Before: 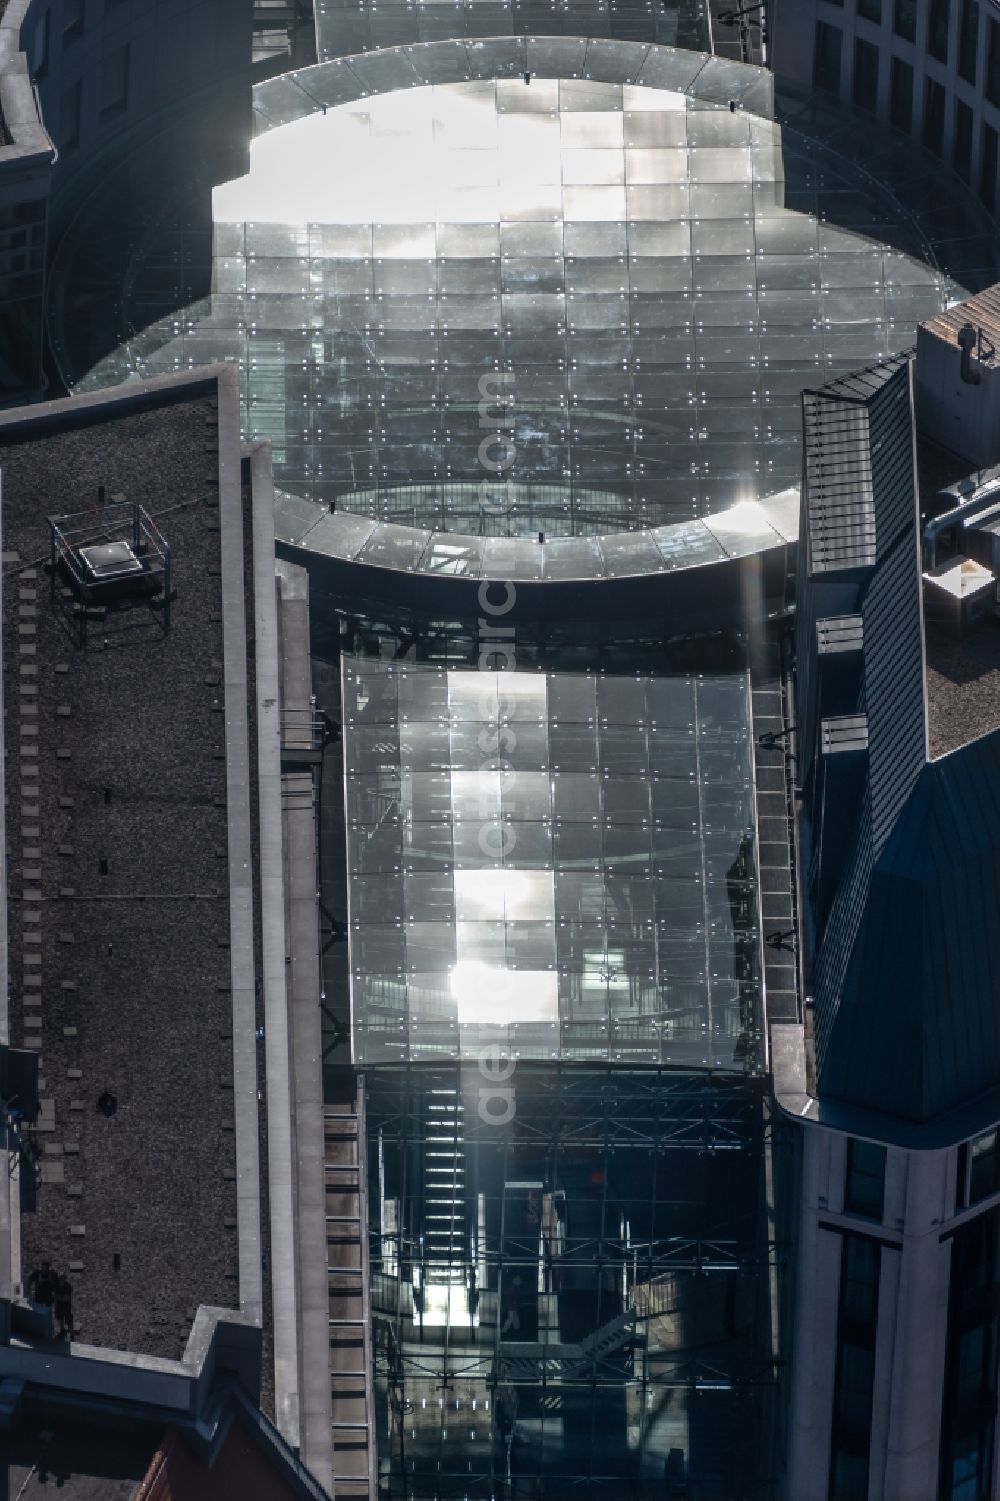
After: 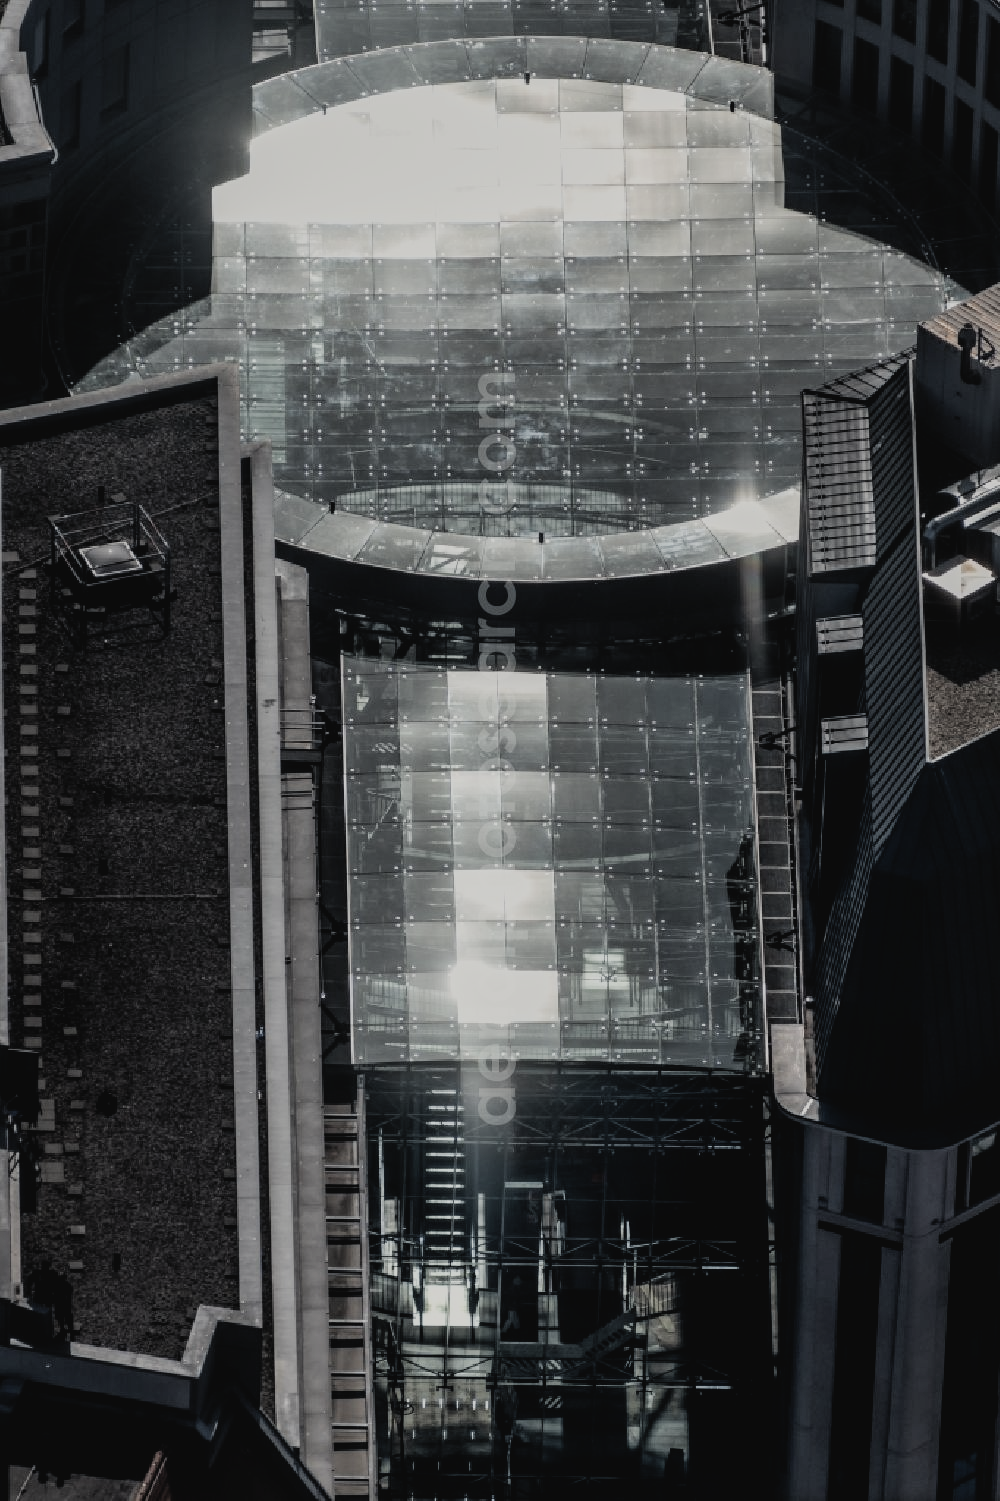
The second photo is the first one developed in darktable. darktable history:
filmic rgb: black relative exposure -4.13 EV, white relative exposure 5.16 EV, hardness 2.12, contrast 1.177, contrast in shadows safe
contrast brightness saturation: contrast -0.057, saturation -0.408
color calibration: output R [1.063, -0.012, -0.003, 0], output G [0, 1.022, 0.021, 0], output B [-0.079, 0.047, 1, 0], illuminant same as pipeline (D50), adaptation none (bypass), x 0.333, y 0.334, temperature 5008.5 K
